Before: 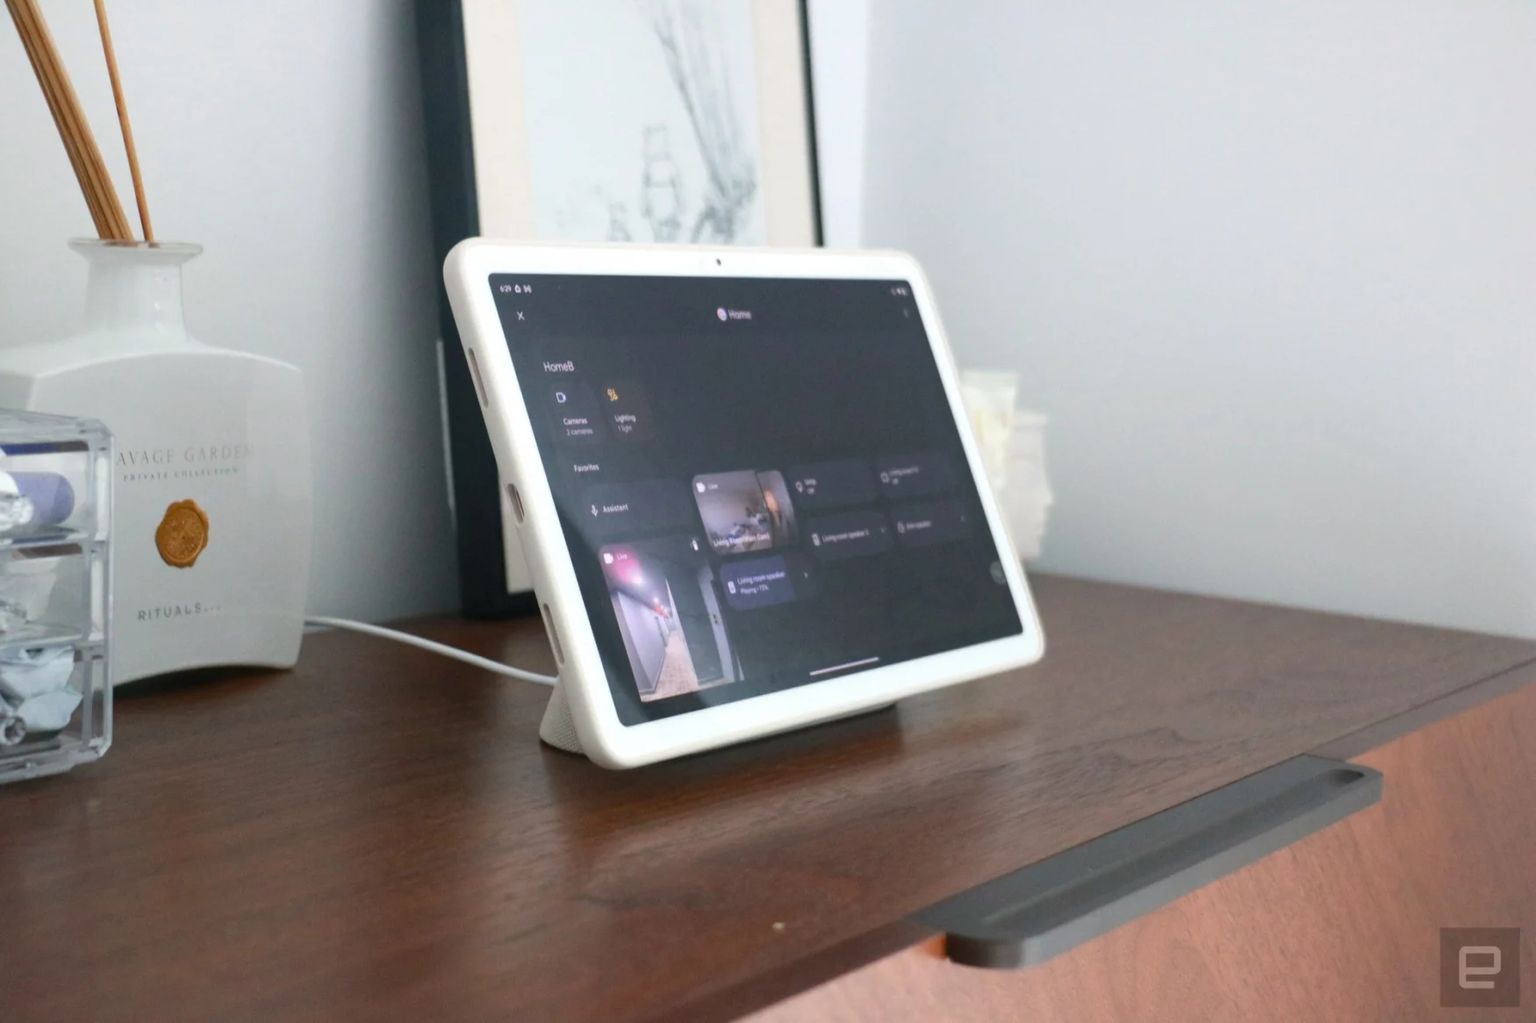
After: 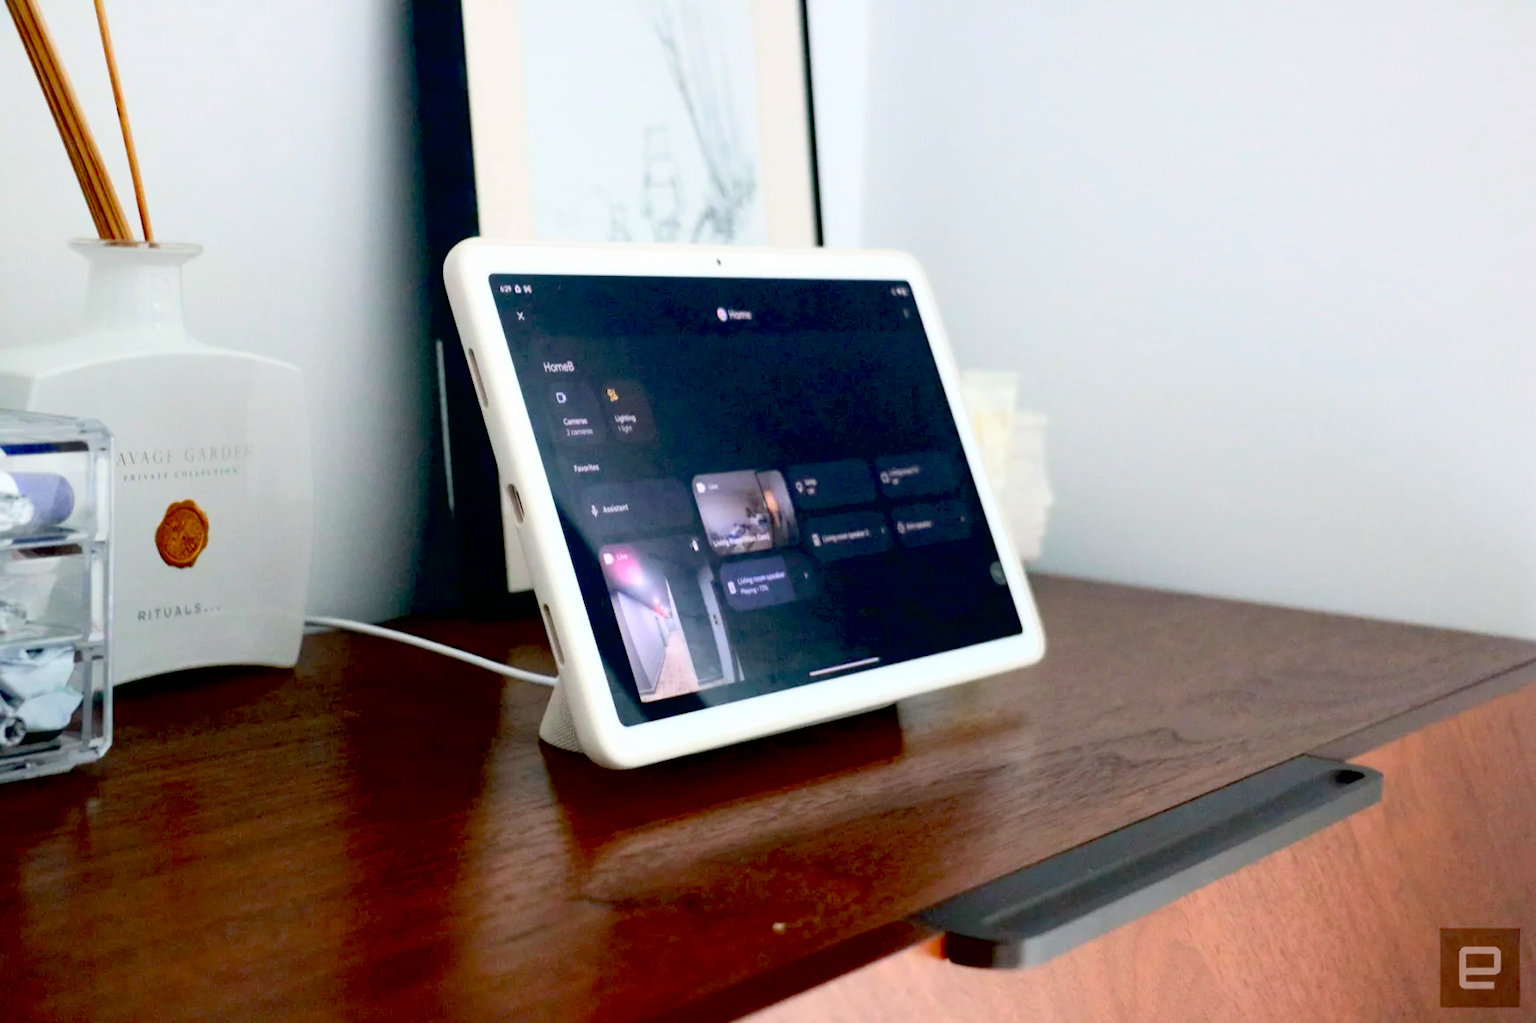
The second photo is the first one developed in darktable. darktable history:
exposure: black level correction 0.056, exposure -0.039 EV, compensate highlight preservation false
contrast brightness saturation: contrast 0.2, brightness 0.16, saturation 0.22
